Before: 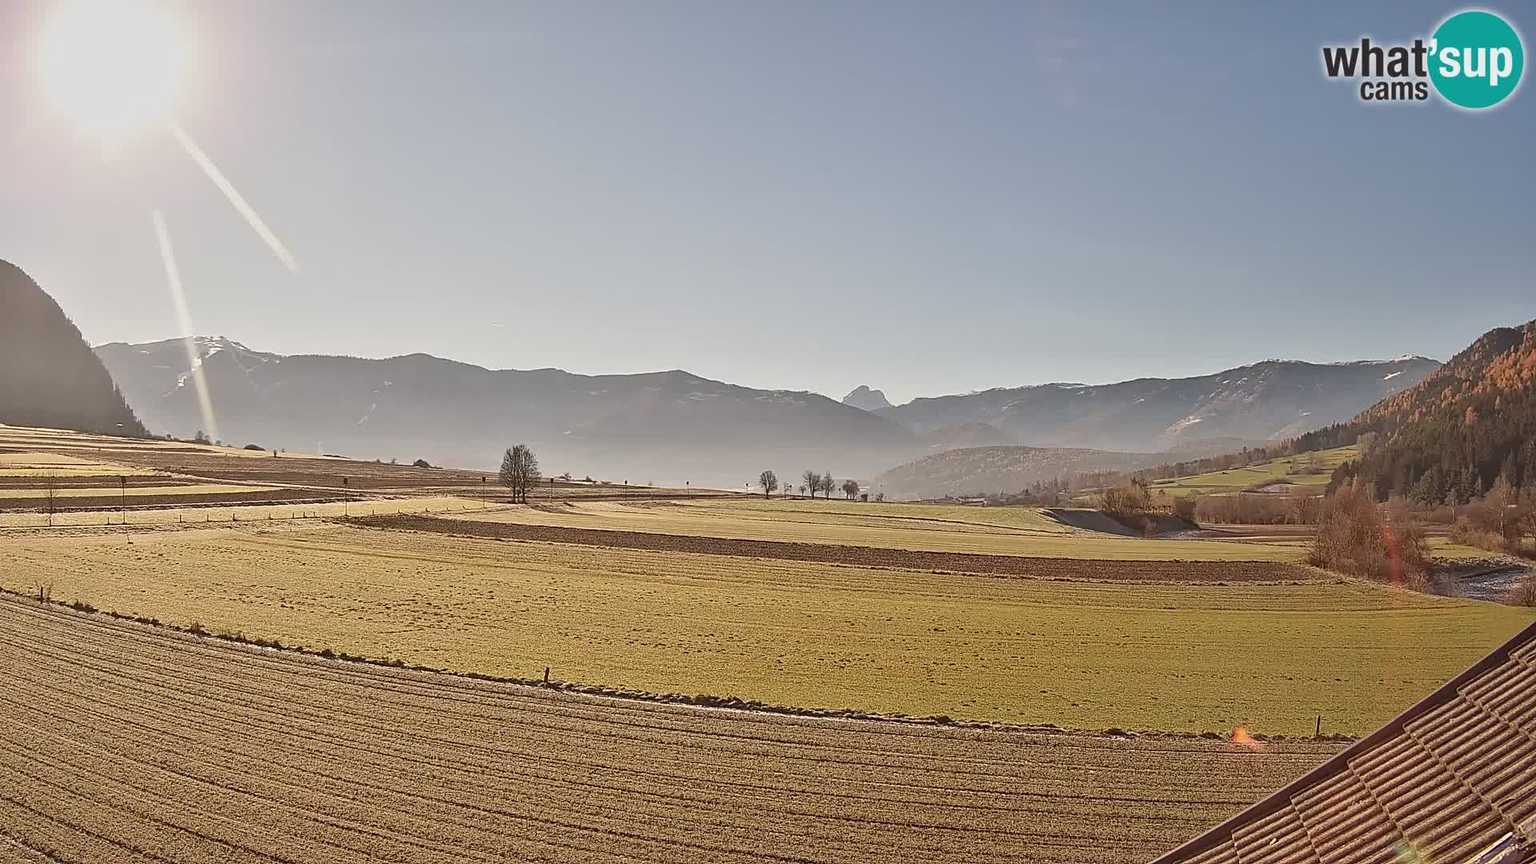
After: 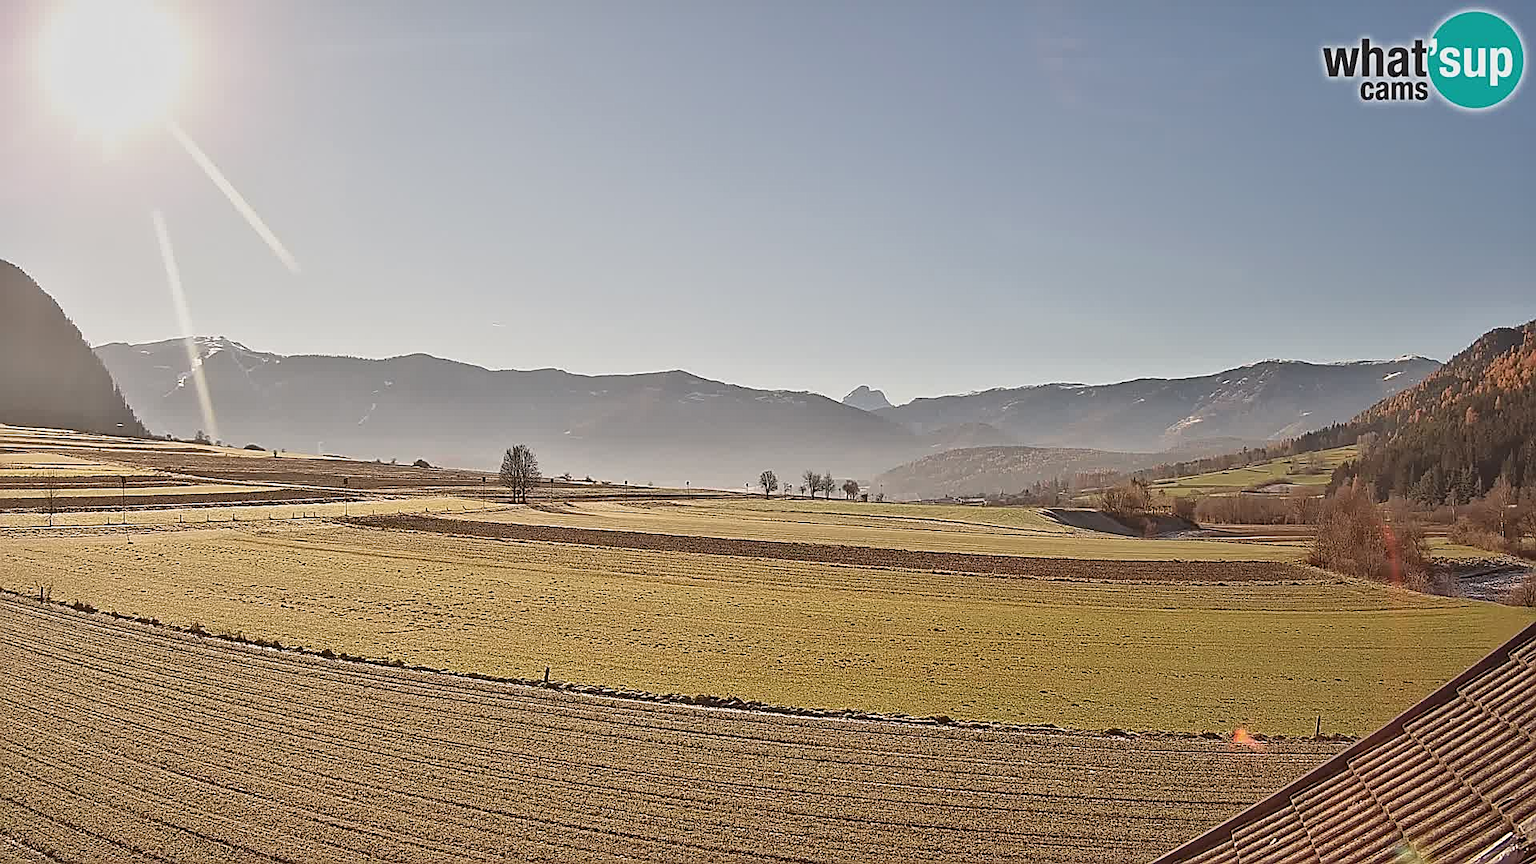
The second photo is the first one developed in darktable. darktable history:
sharpen: on, module defaults
filmic rgb: black relative exposure -16 EV, white relative exposure 2.89 EV, hardness 9.98, iterations of high-quality reconstruction 0
